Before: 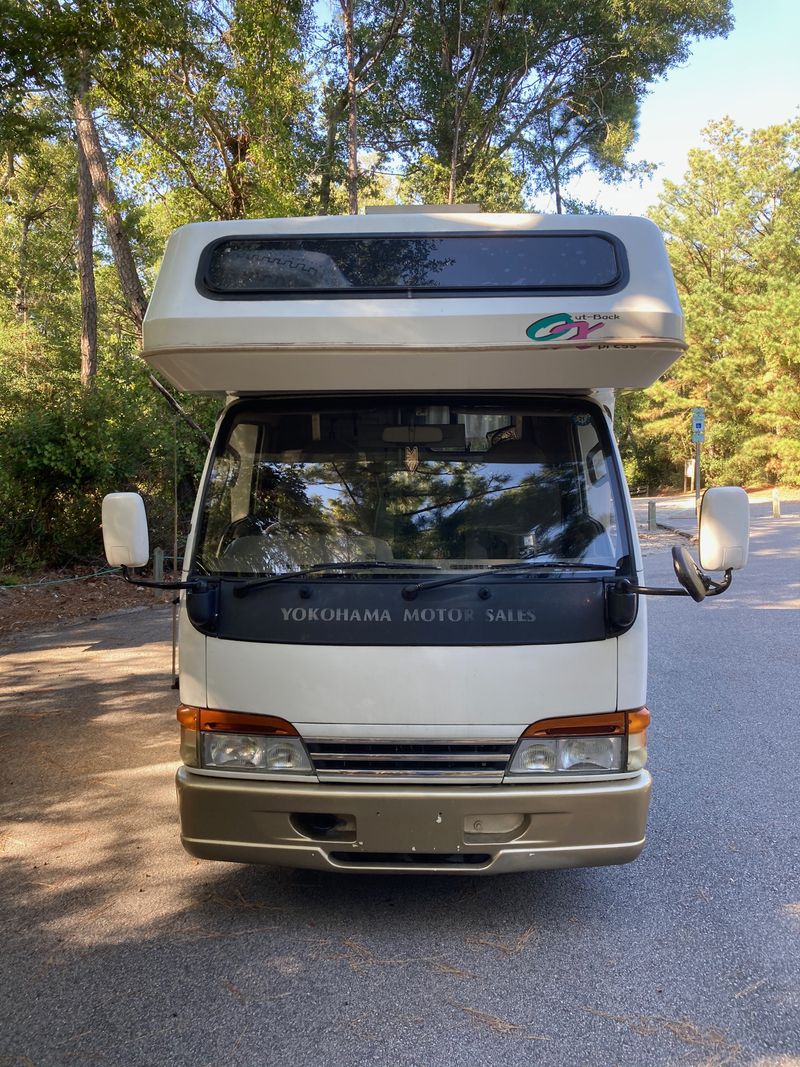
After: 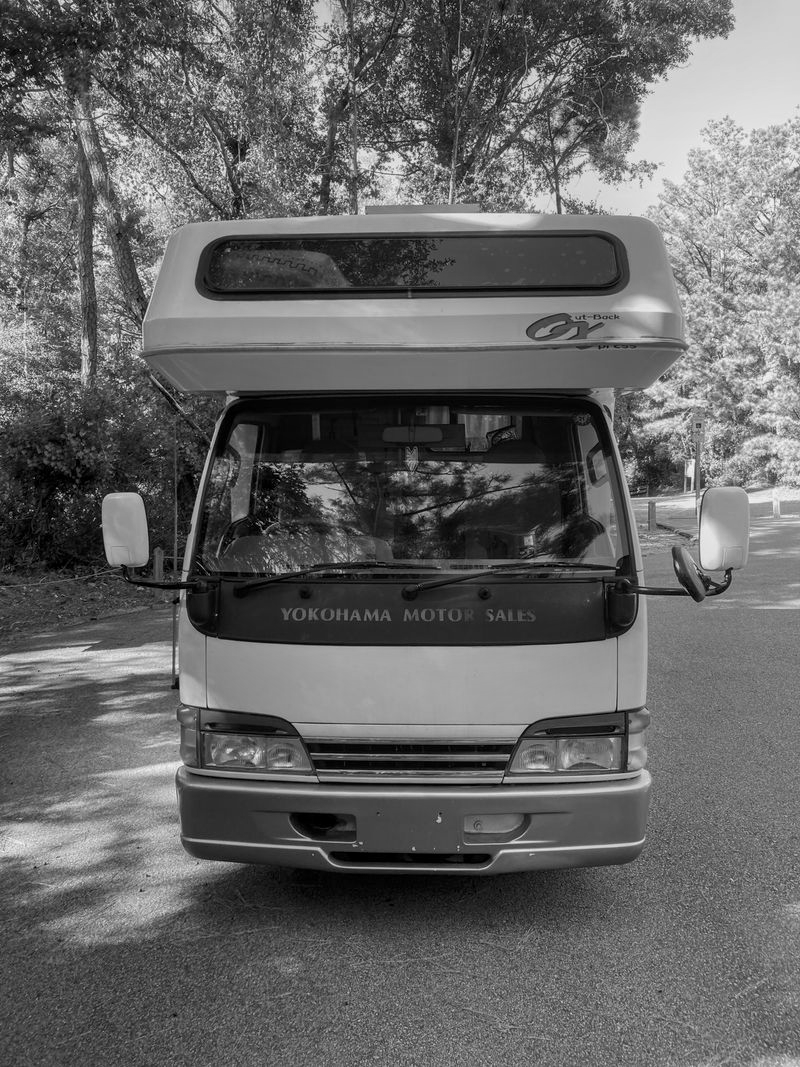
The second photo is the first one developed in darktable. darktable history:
local contrast: detail 117%
monochrome: a 26.22, b 42.67, size 0.8
